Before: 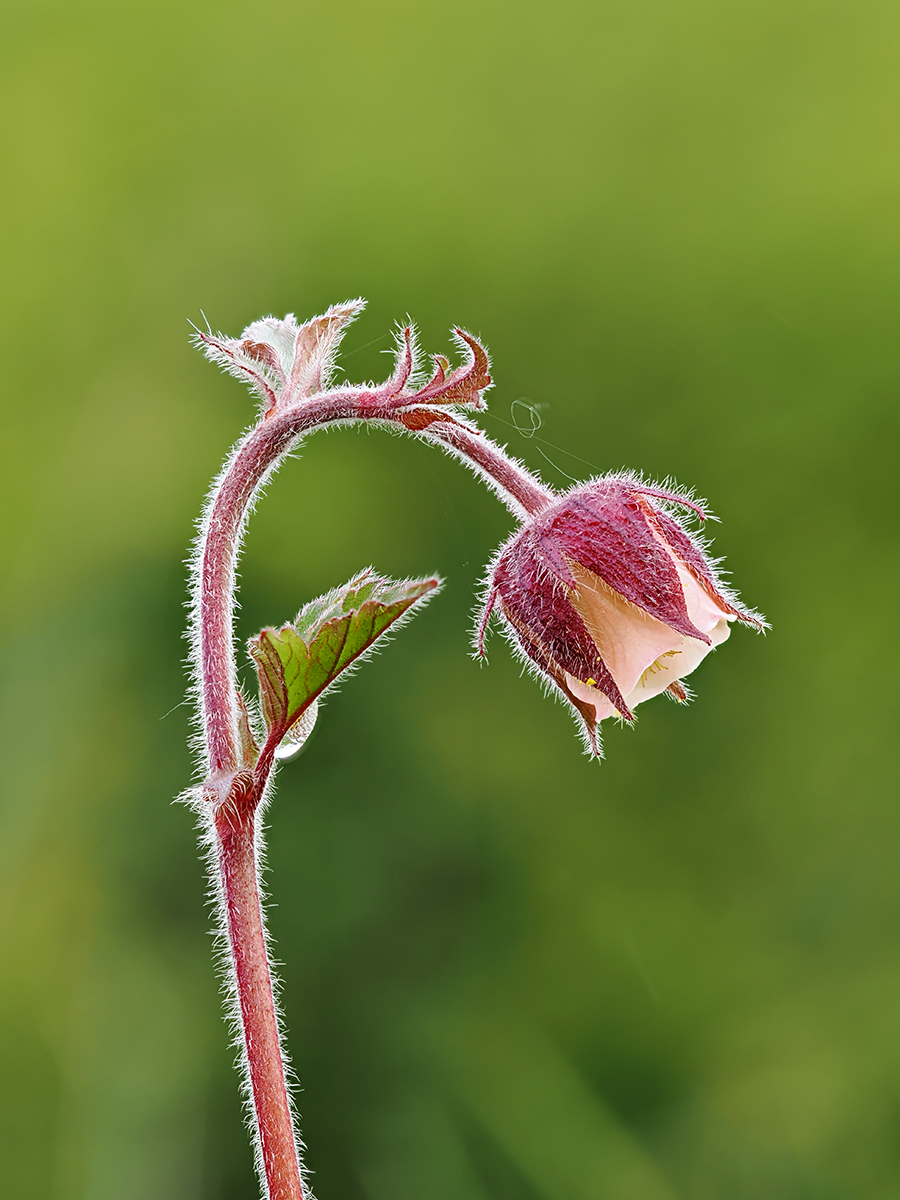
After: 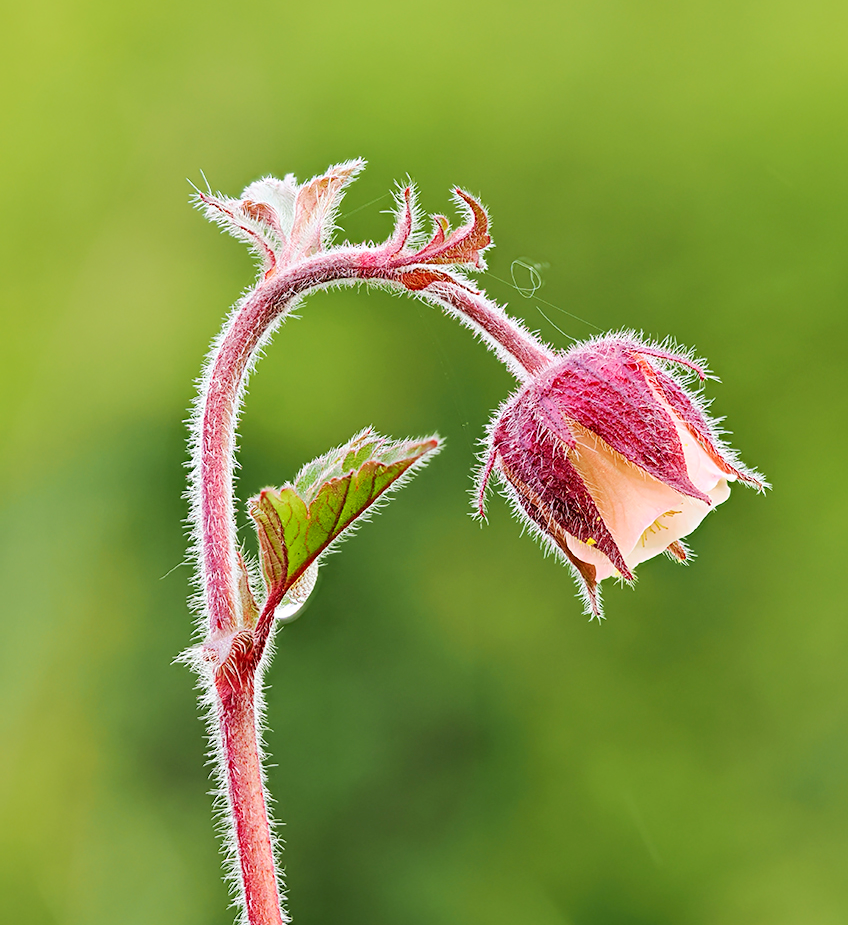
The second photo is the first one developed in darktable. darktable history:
tone curve: curves: ch0 [(0, 0) (0.07, 0.057) (0.15, 0.177) (0.352, 0.445) (0.59, 0.703) (0.857, 0.908) (1, 1)], color space Lab, linked channels, preserve colors none
crop and rotate: angle 0.03°, top 11.643%, right 5.651%, bottom 11.189%
